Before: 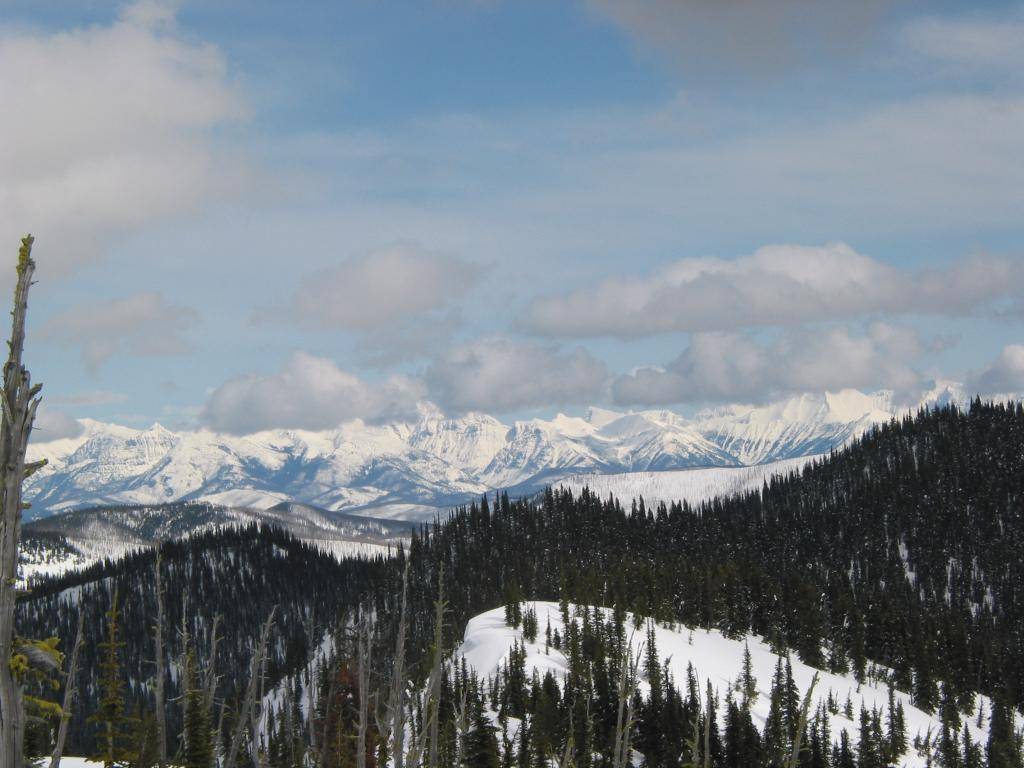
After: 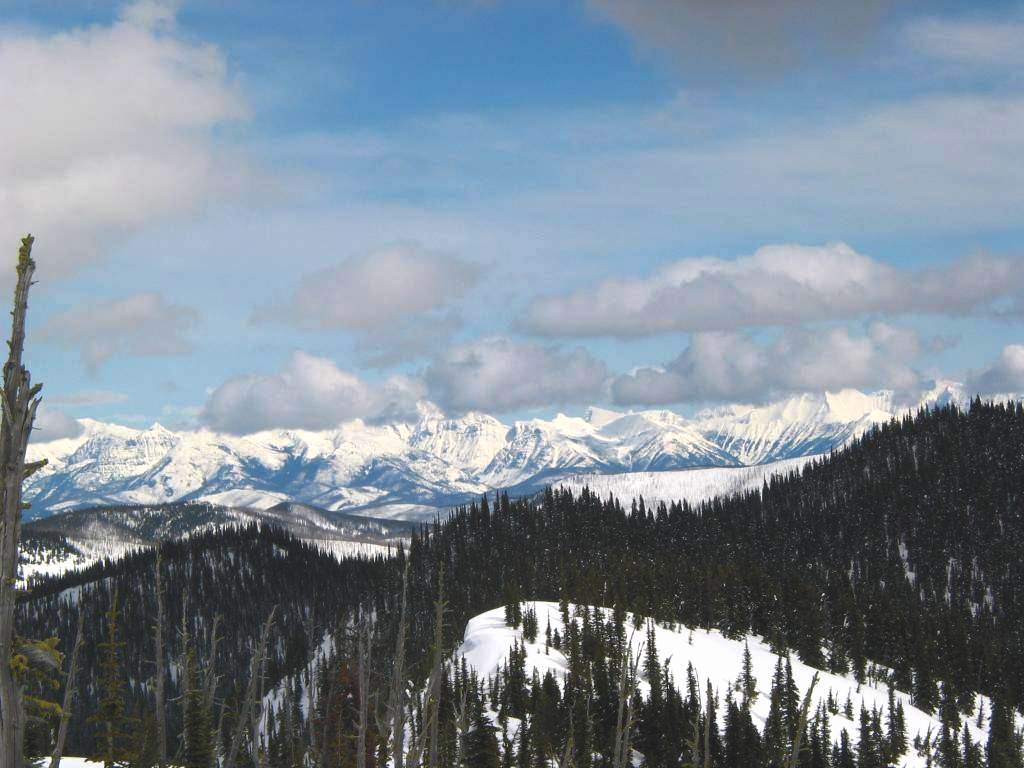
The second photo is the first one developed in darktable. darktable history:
tone curve: curves: ch0 [(0, 0.081) (0.483, 0.453) (0.881, 0.992)], preserve colors none
